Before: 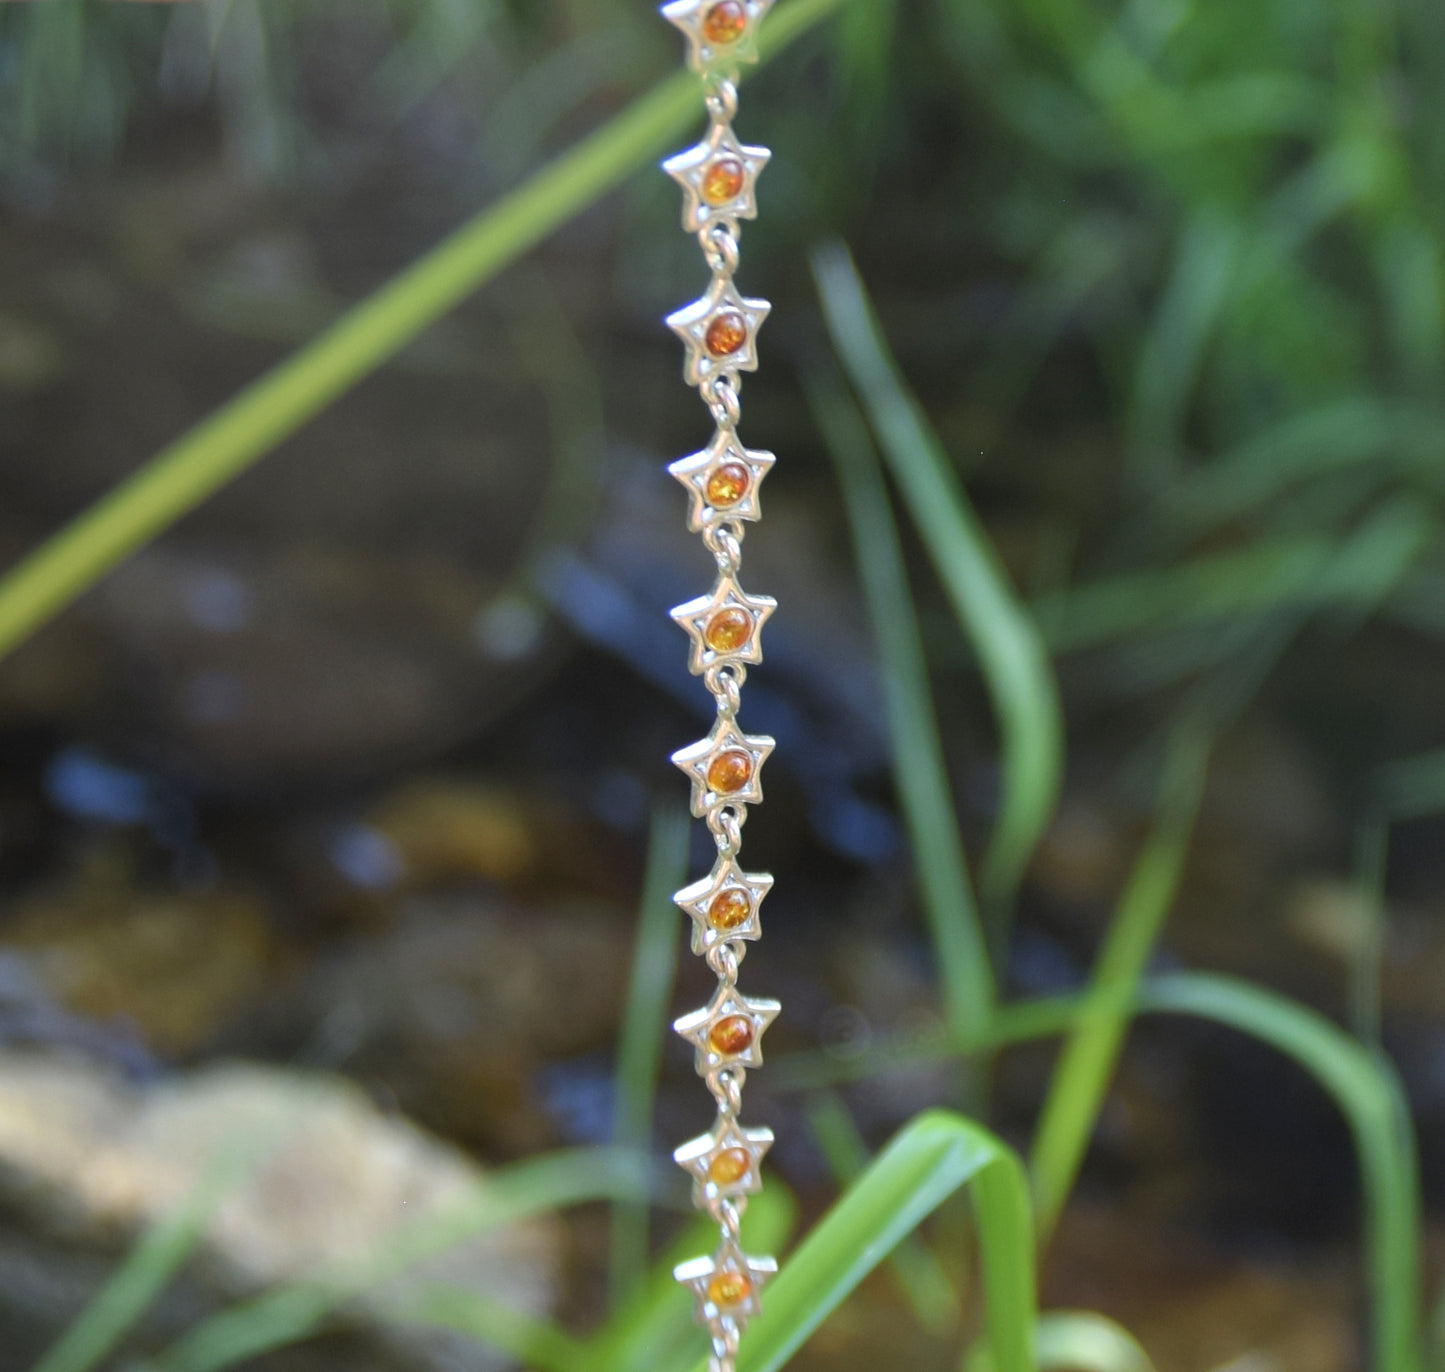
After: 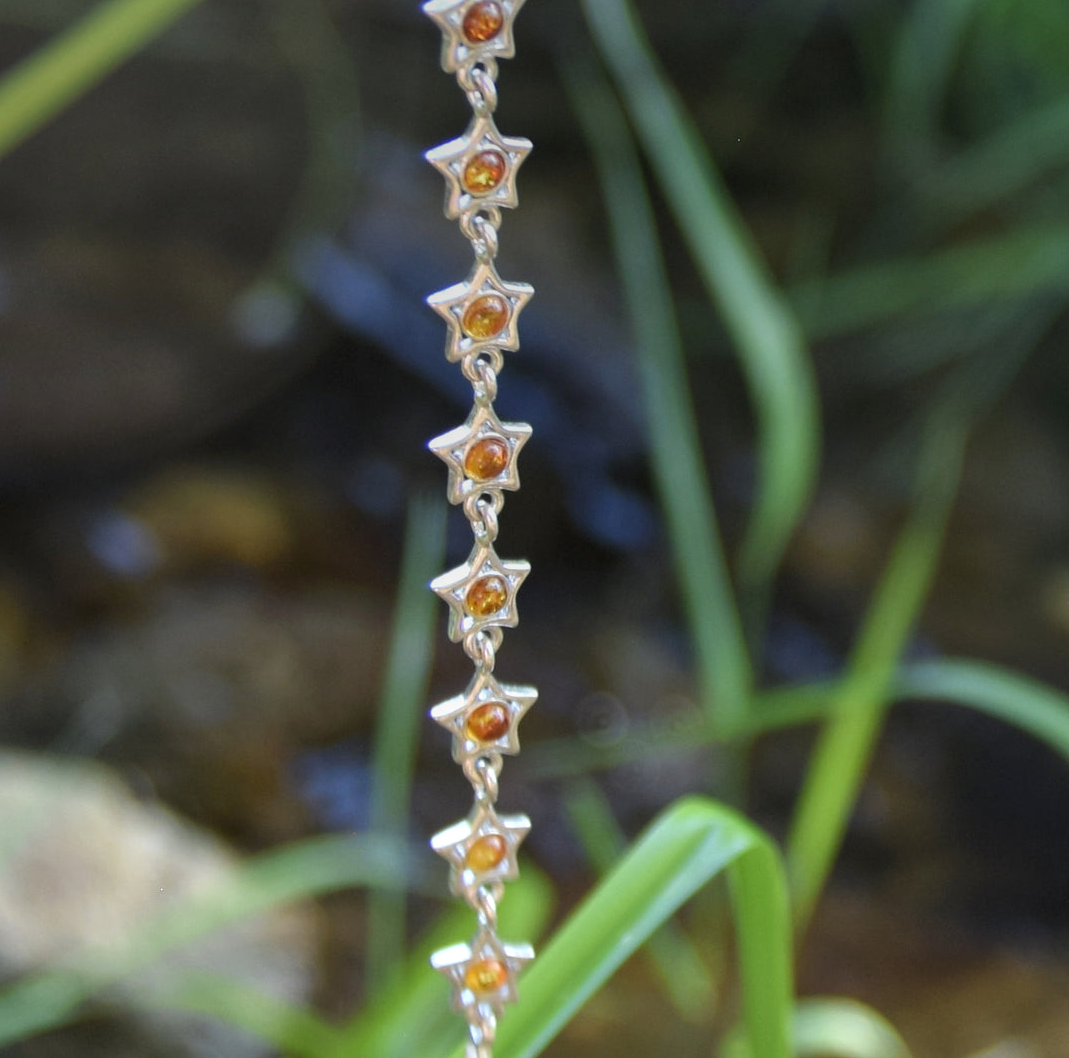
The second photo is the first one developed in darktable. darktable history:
crop: left 16.871%, top 22.857%, right 9.116%
graduated density: on, module defaults
local contrast: highlights 100%, shadows 100%, detail 120%, midtone range 0.2
